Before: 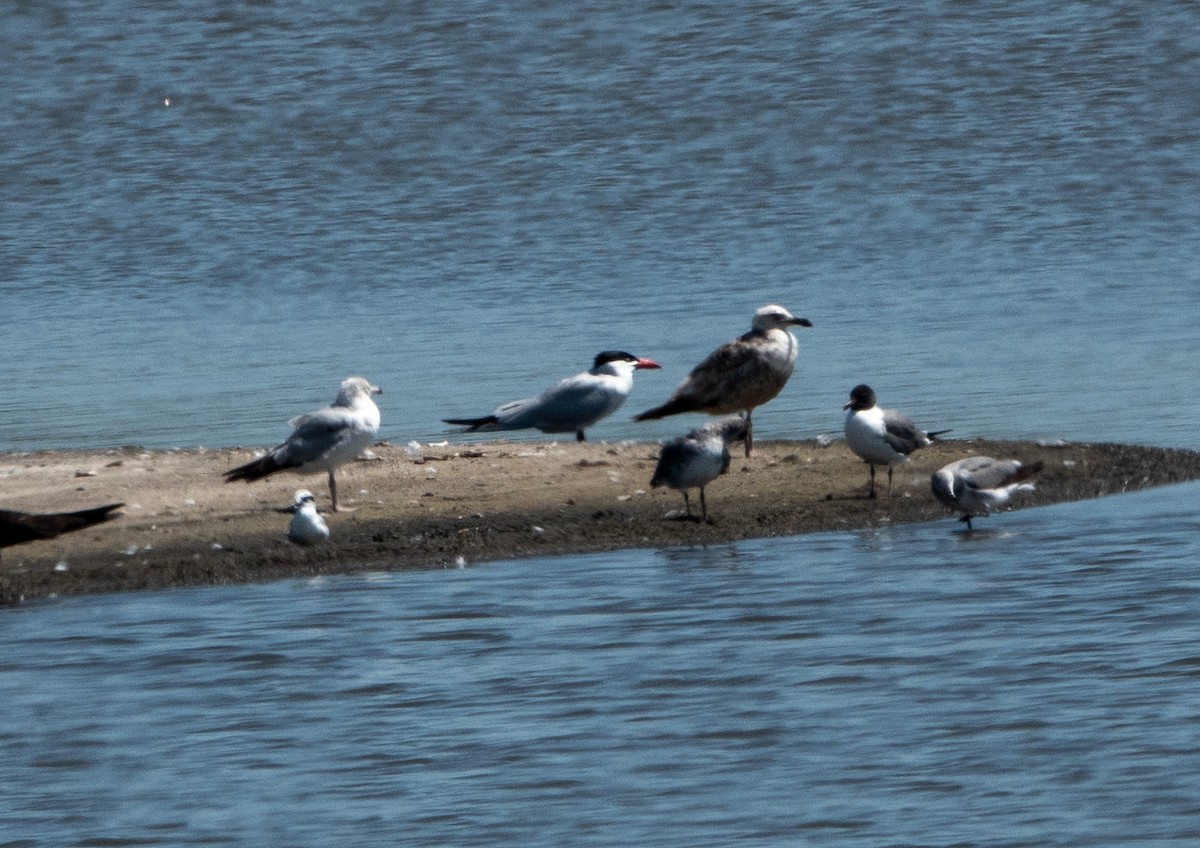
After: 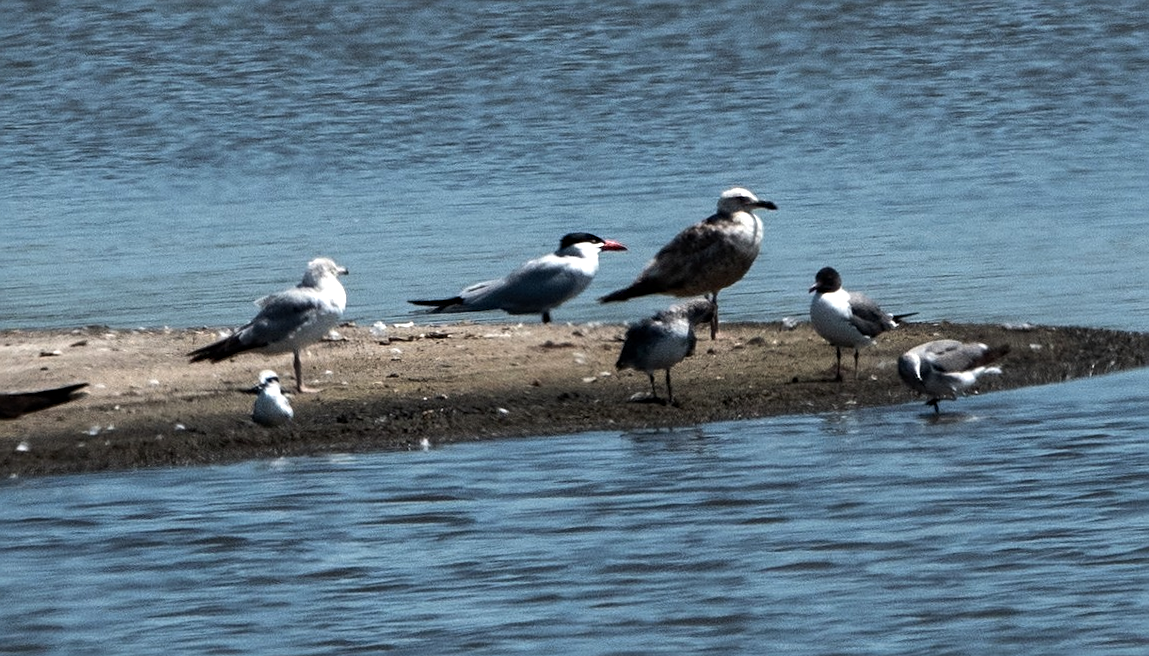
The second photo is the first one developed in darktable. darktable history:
sharpen: on, module defaults
crop and rotate: left 1.814%, top 12.818%, right 0.25%, bottom 9.225%
rotate and perspective: rotation 0.226°, lens shift (vertical) -0.042, crop left 0.023, crop right 0.982, crop top 0.006, crop bottom 0.994
tone equalizer: -8 EV -0.417 EV, -7 EV -0.389 EV, -6 EV -0.333 EV, -5 EV -0.222 EV, -3 EV 0.222 EV, -2 EV 0.333 EV, -1 EV 0.389 EV, +0 EV 0.417 EV, edges refinement/feathering 500, mask exposure compensation -1.57 EV, preserve details no
